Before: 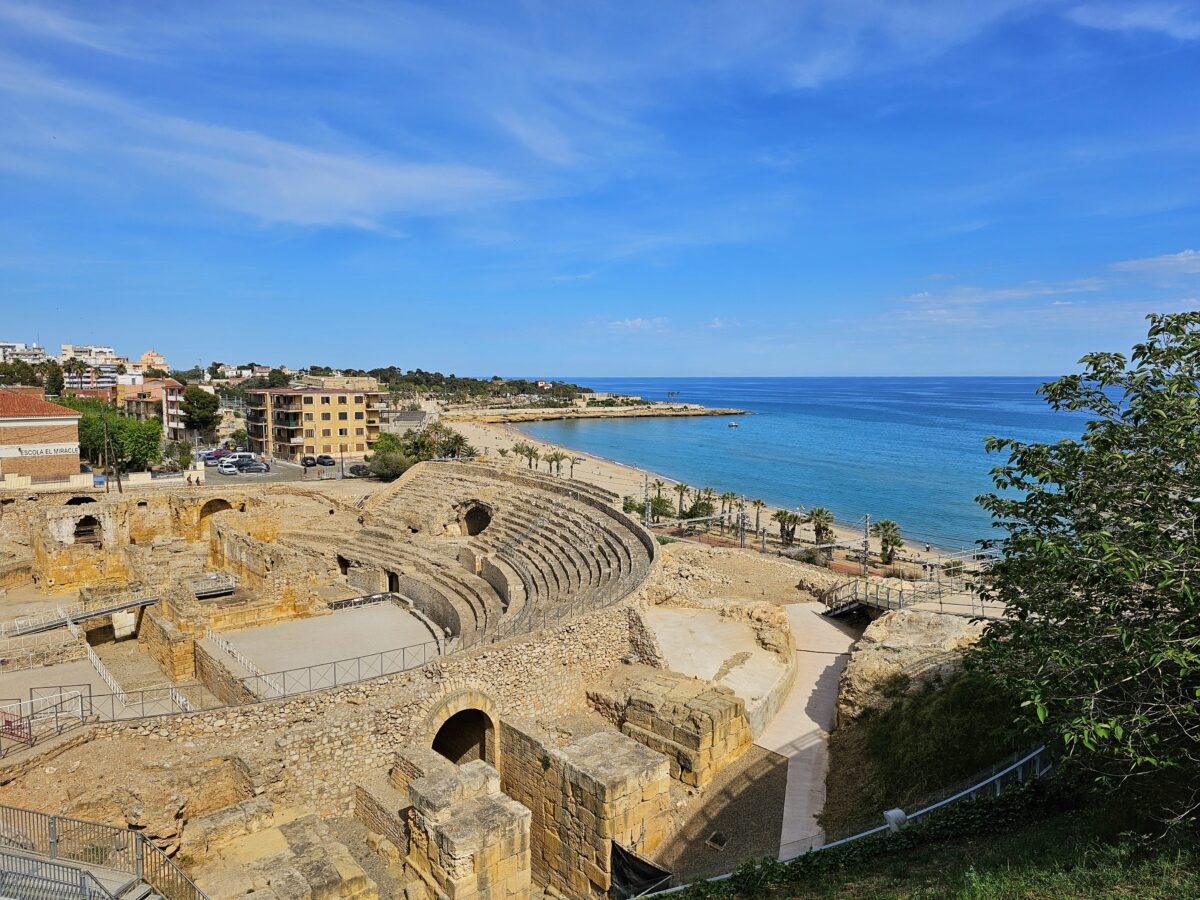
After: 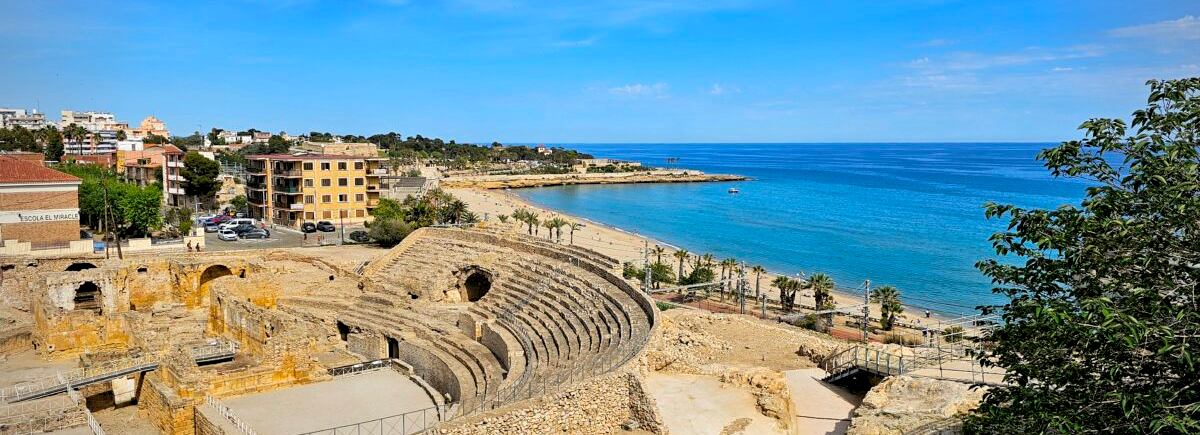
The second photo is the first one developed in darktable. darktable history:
crop and rotate: top 26.056%, bottom 25.543%
exposure: black level correction 0.007, exposure 0.159 EV, compensate highlight preservation false
levels: levels [0.031, 0.5, 0.969]
vignetting: fall-off radius 60.65%
